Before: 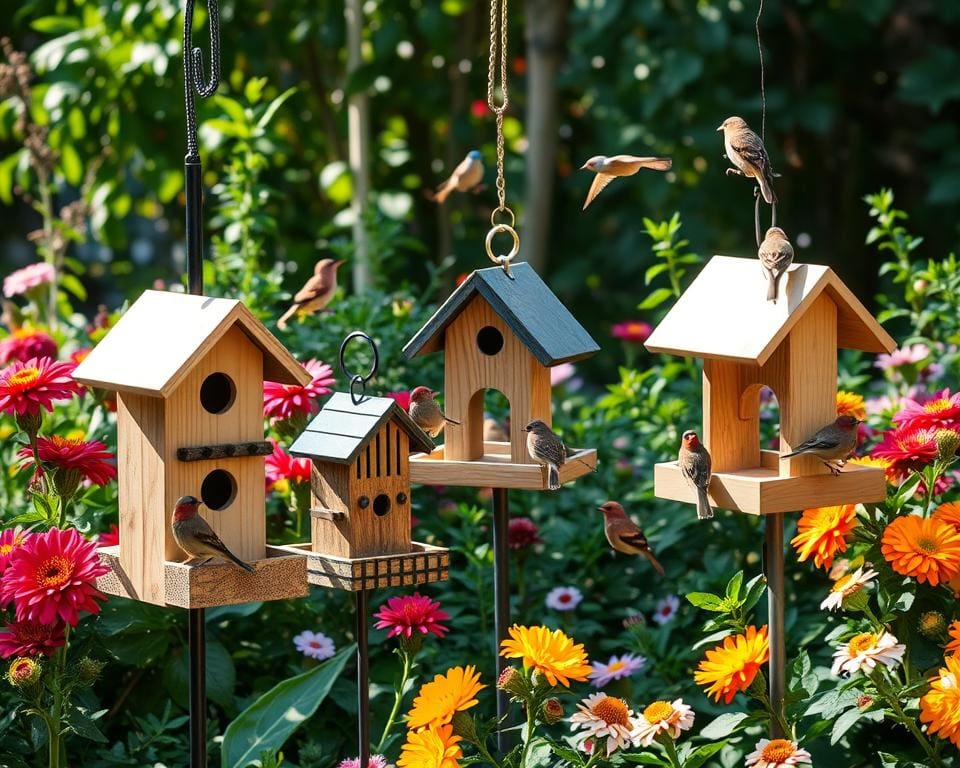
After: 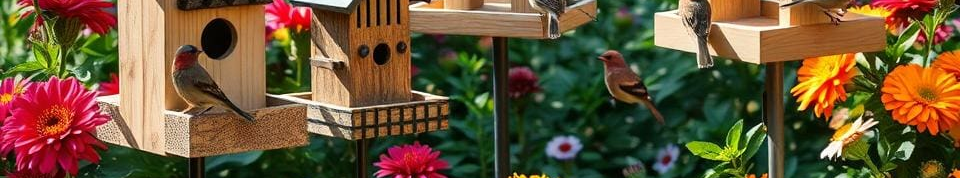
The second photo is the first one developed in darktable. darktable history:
crop and rotate: top 58.81%, bottom 17.979%
